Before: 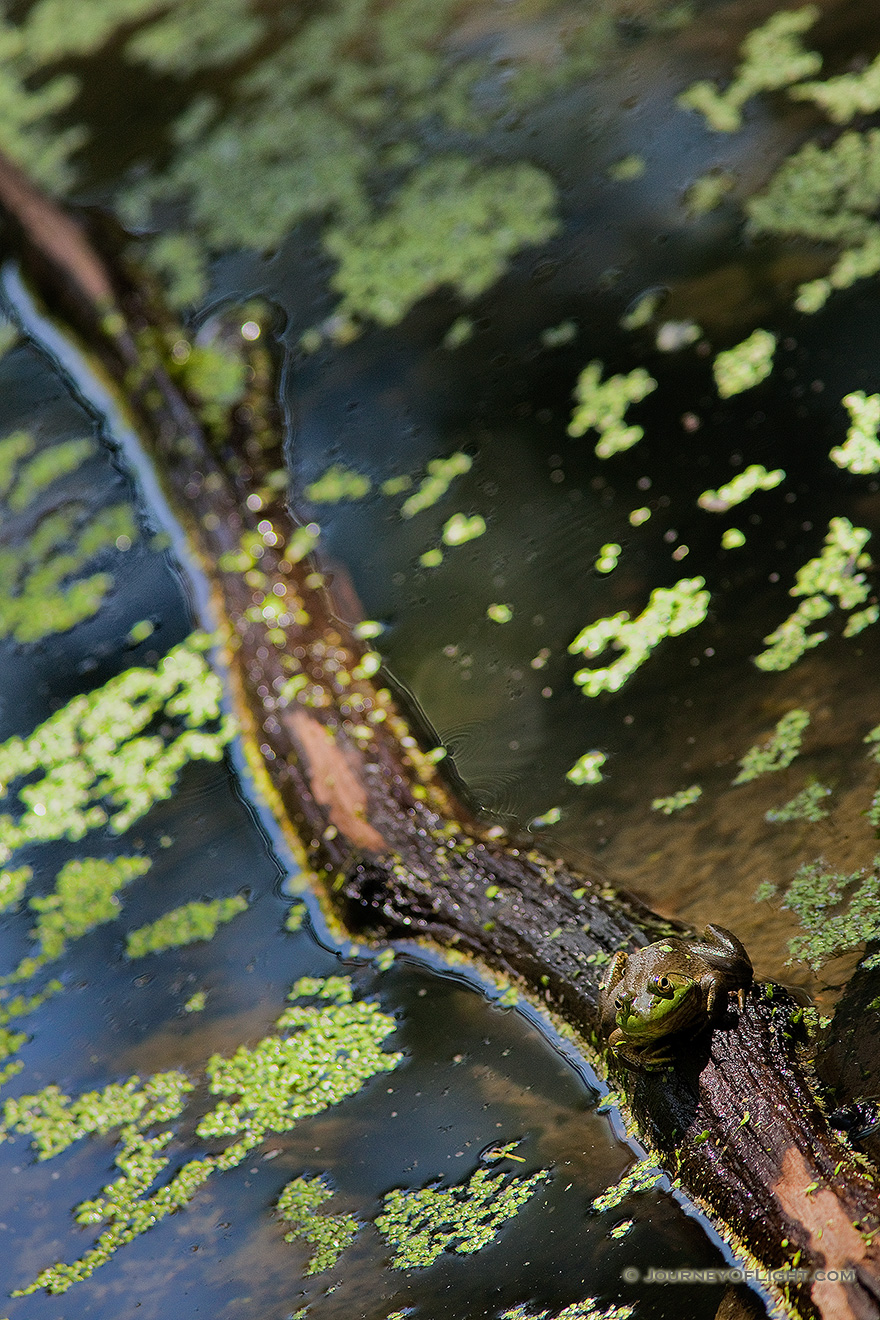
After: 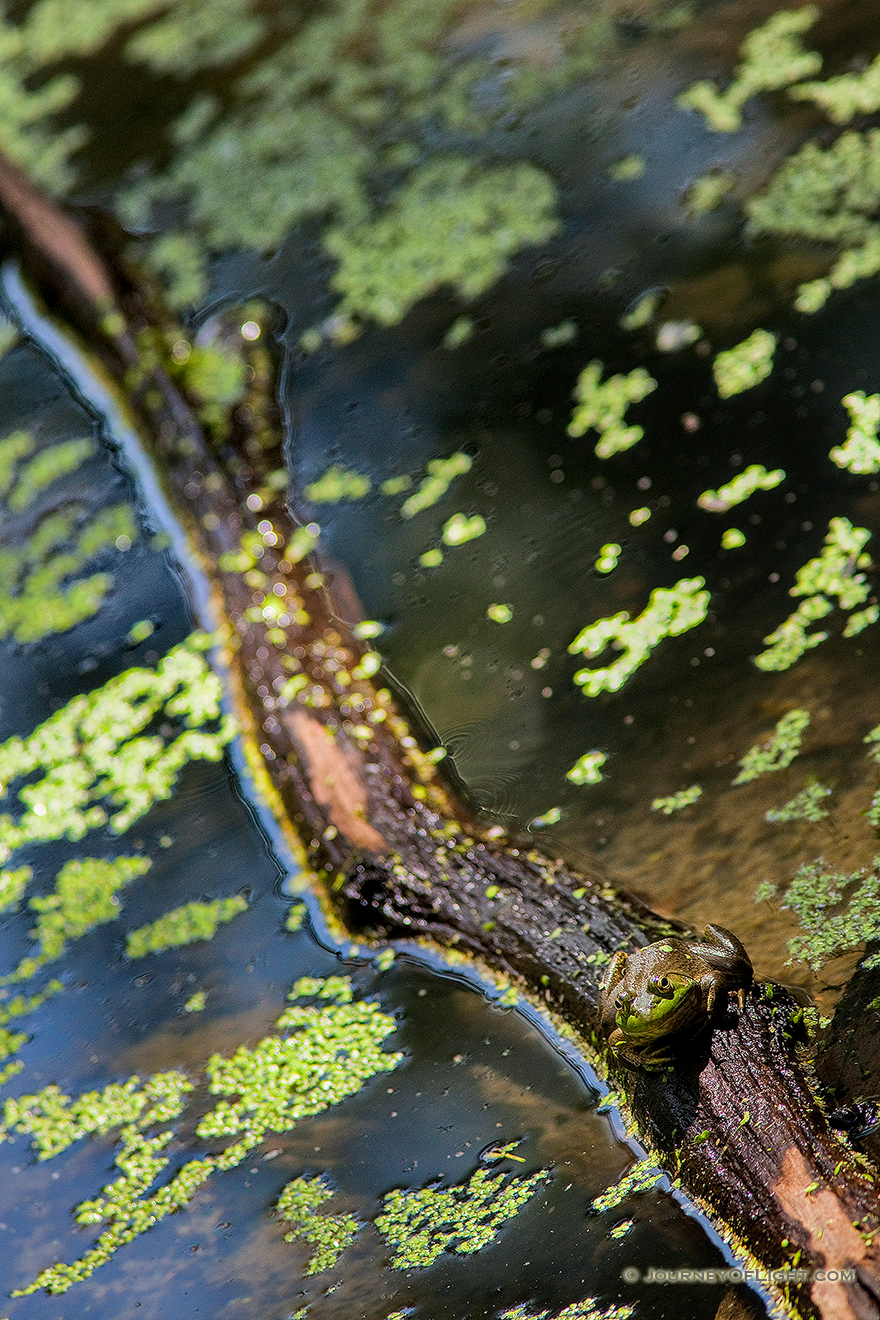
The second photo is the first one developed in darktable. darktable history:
local contrast: on, module defaults
color balance rgb: global offset › hue 170.64°, perceptual saturation grading › global saturation 0.159%, global vibrance 20%
exposure: exposure 0.213 EV, compensate exposure bias true, compensate highlight preservation false
